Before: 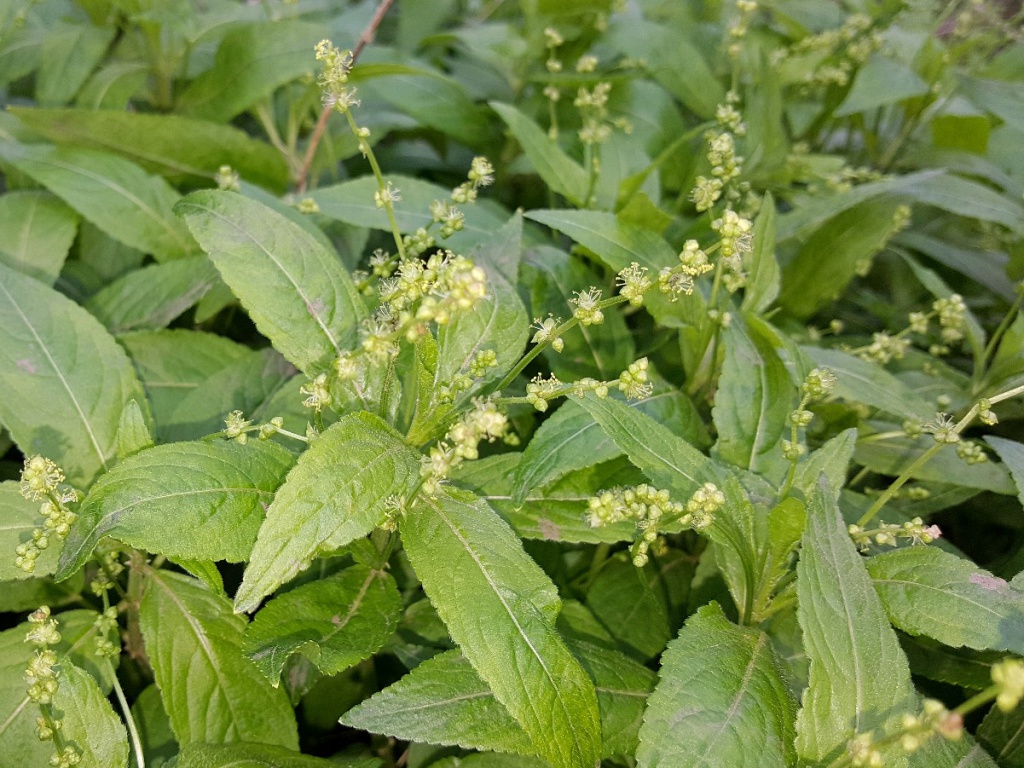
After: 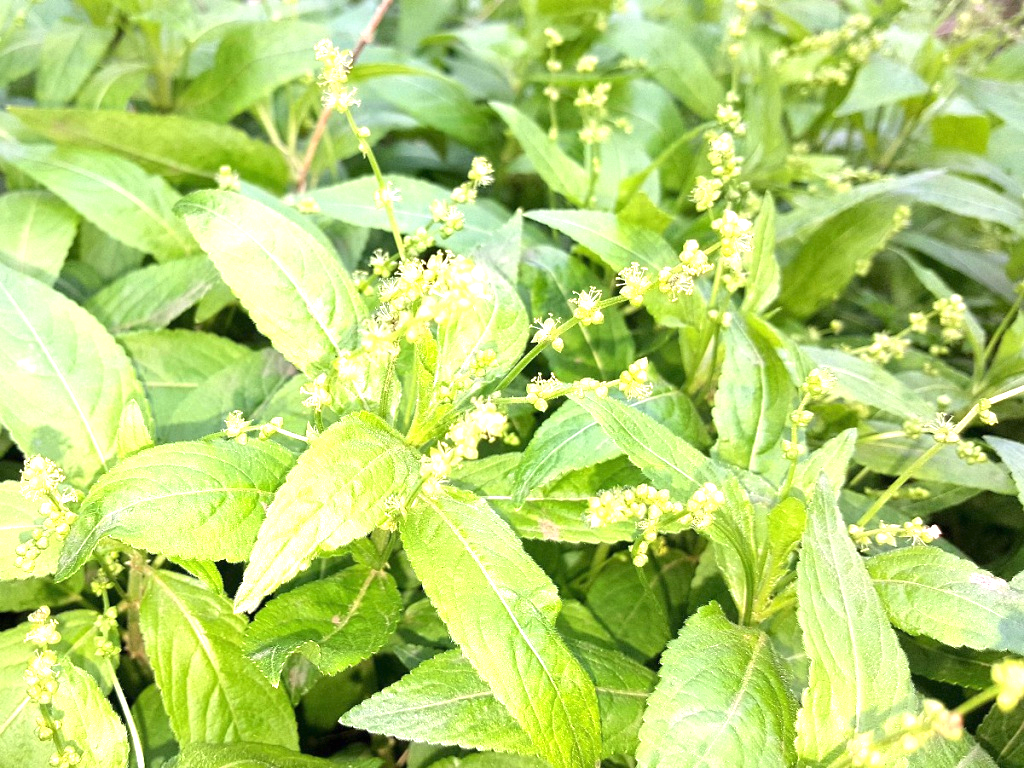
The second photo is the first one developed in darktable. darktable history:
exposure: black level correction 0, exposure 1.511 EV, compensate exposure bias true, compensate highlight preservation false
